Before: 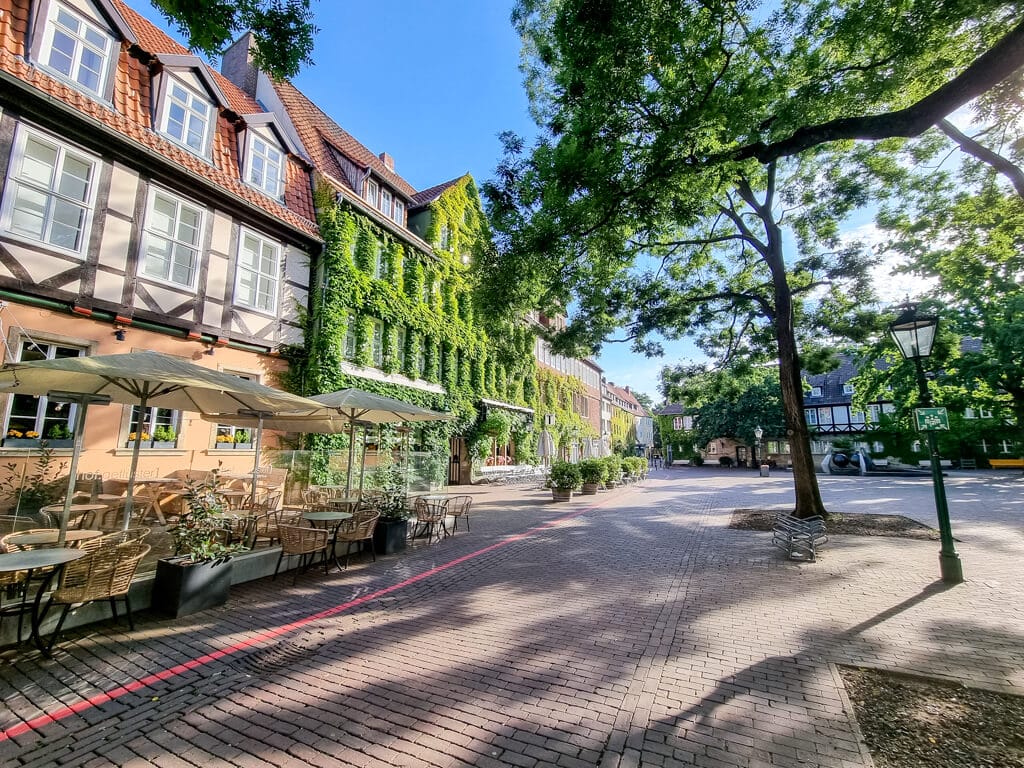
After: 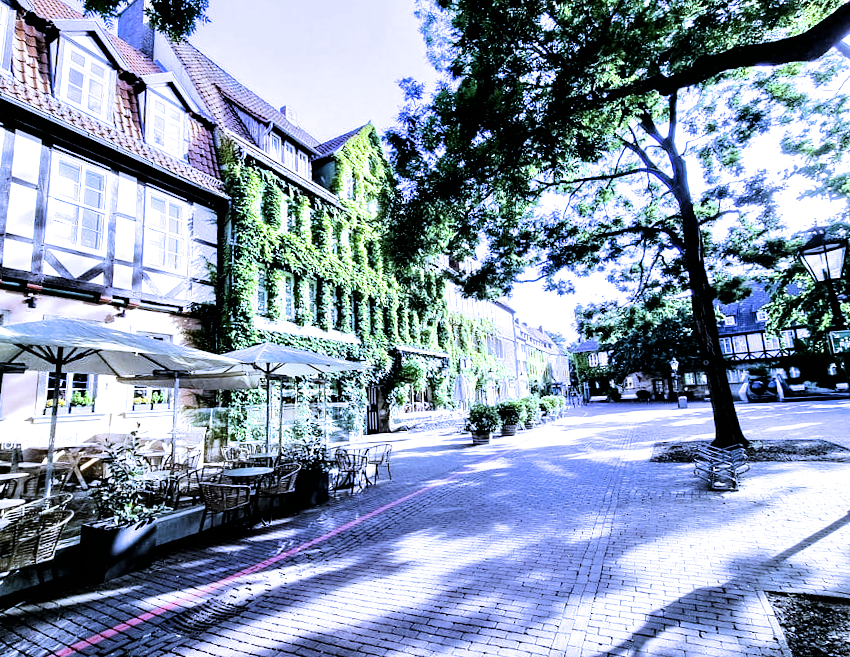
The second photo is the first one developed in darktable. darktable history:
tone equalizer: -8 EV 0.001 EV, -7 EV -0.002 EV, -6 EV 0.002 EV, -5 EV -0.03 EV, -4 EV -0.116 EV, -3 EV -0.169 EV, -2 EV 0.24 EV, -1 EV 0.702 EV, +0 EV 0.493 EV
filmic rgb: black relative exposure -3.63 EV, white relative exposure 2.16 EV, hardness 3.62
white balance: red 0.766, blue 1.537
rotate and perspective: rotation -3.18°, automatic cropping off
crop and rotate: left 10.071%, top 10.071%, right 10.02%, bottom 10.02%
